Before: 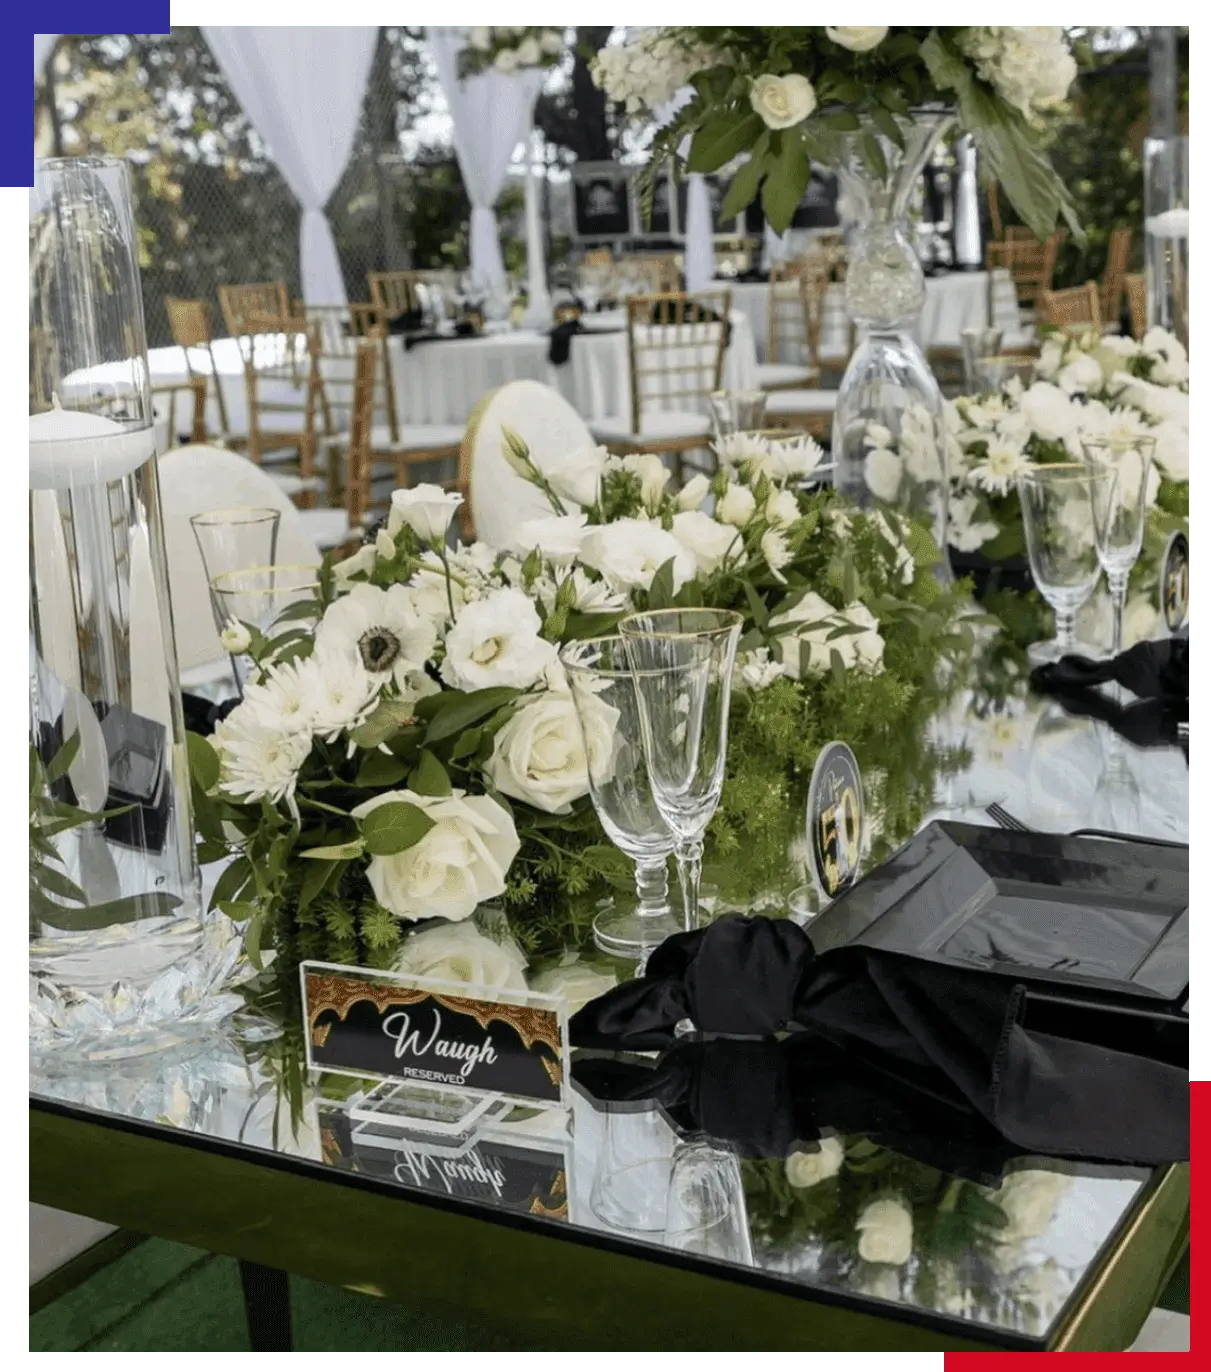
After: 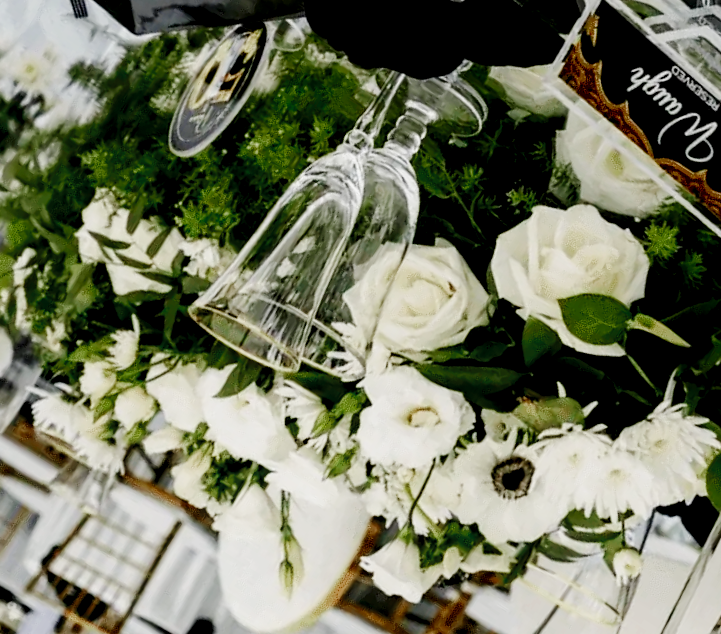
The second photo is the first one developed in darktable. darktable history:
shadows and highlights: shadows -41.25, highlights 63.88, soften with gaussian
color zones: curves: ch0 [(0, 0.5) (0.125, 0.4) (0.25, 0.5) (0.375, 0.4) (0.5, 0.4) (0.625, 0.35) (0.75, 0.35) (0.875, 0.5)]; ch1 [(0, 0.35) (0.125, 0.45) (0.25, 0.35) (0.375, 0.35) (0.5, 0.35) (0.625, 0.35) (0.75, 0.45) (0.875, 0.35)]; ch2 [(0, 0.6) (0.125, 0.5) (0.25, 0.5) (0.375, 0.6) (0.5, 0.6) (0.625, 0.5) (0.75, 0.5) (0.875, 0.5)]
base curve: curves: ch0 [(0, 0) (0.036, 0.025) (0.121, 0.166) (0.206, 0.329) (0.605, 0.79) (1, 1)], preserve colors none
color correction: highlights b* 0.069, saturation 1.12
crop and rotate: angle 147.53°, left 9.141%, top 15.634%, right 4.359%, bottom 17.183%
exposure: black level correction 0.045, exposure -0.231 EV, compensate highlight preservation false
